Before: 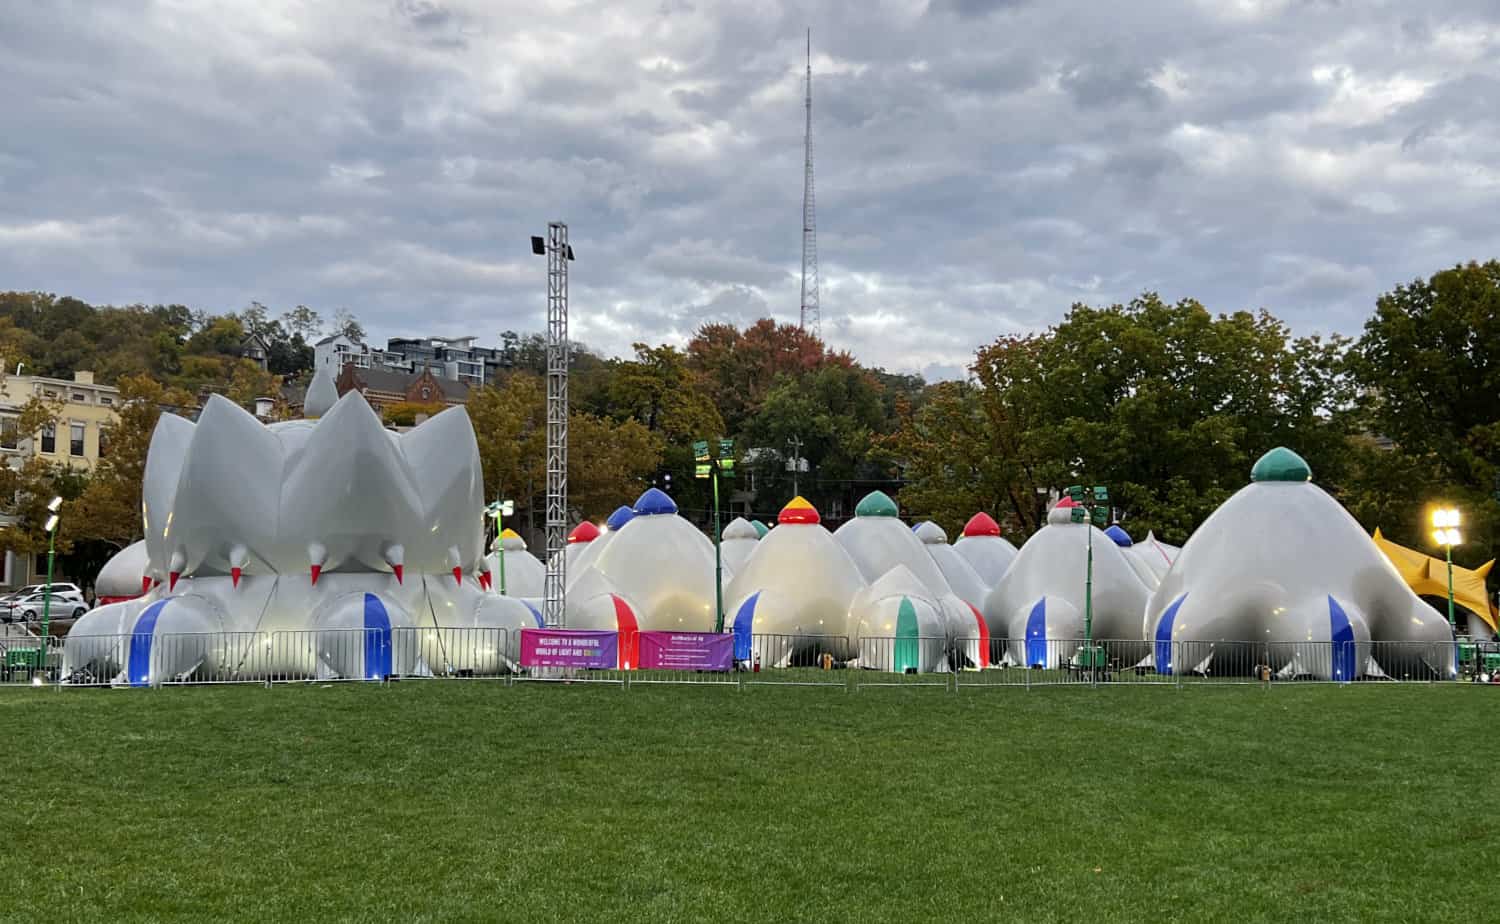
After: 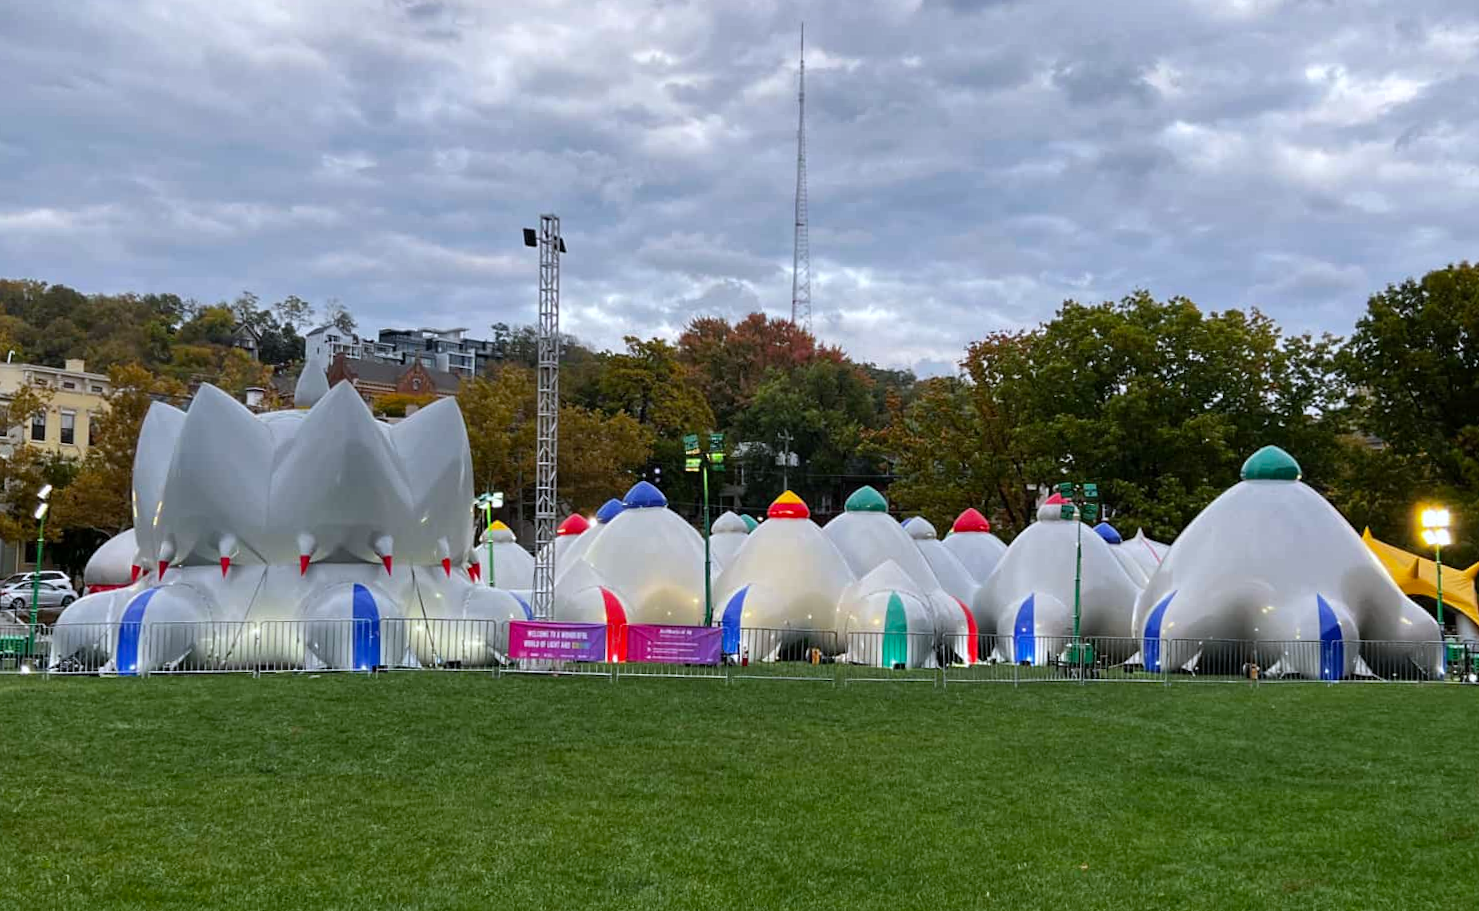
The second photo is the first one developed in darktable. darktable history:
crop and rotate: angle -0.5°
white balance: red 0.984, blue 1.059
